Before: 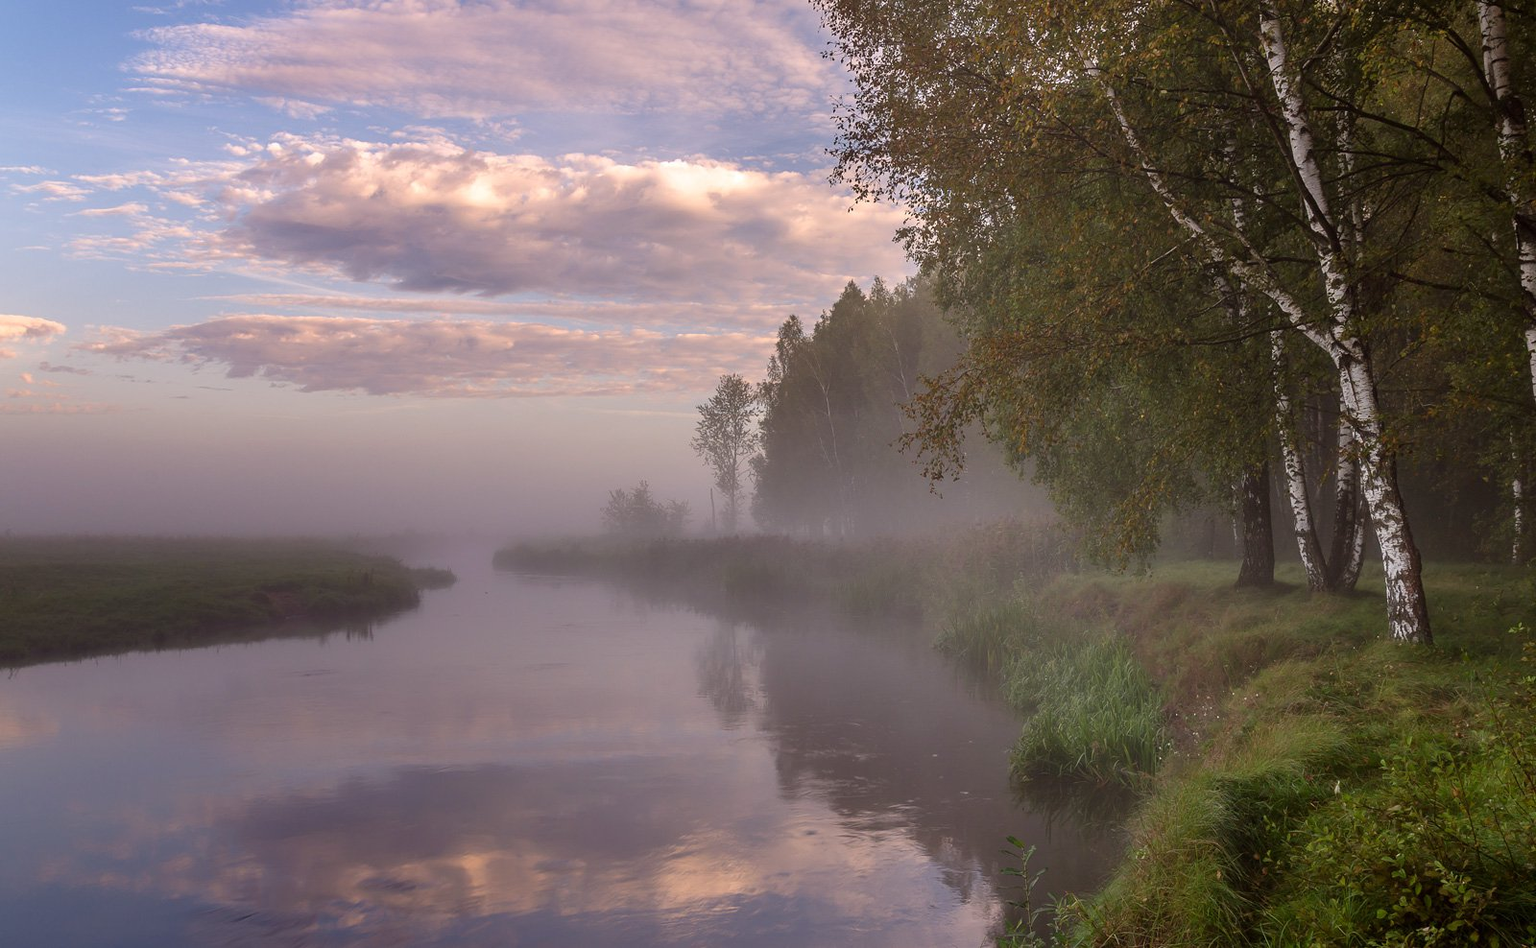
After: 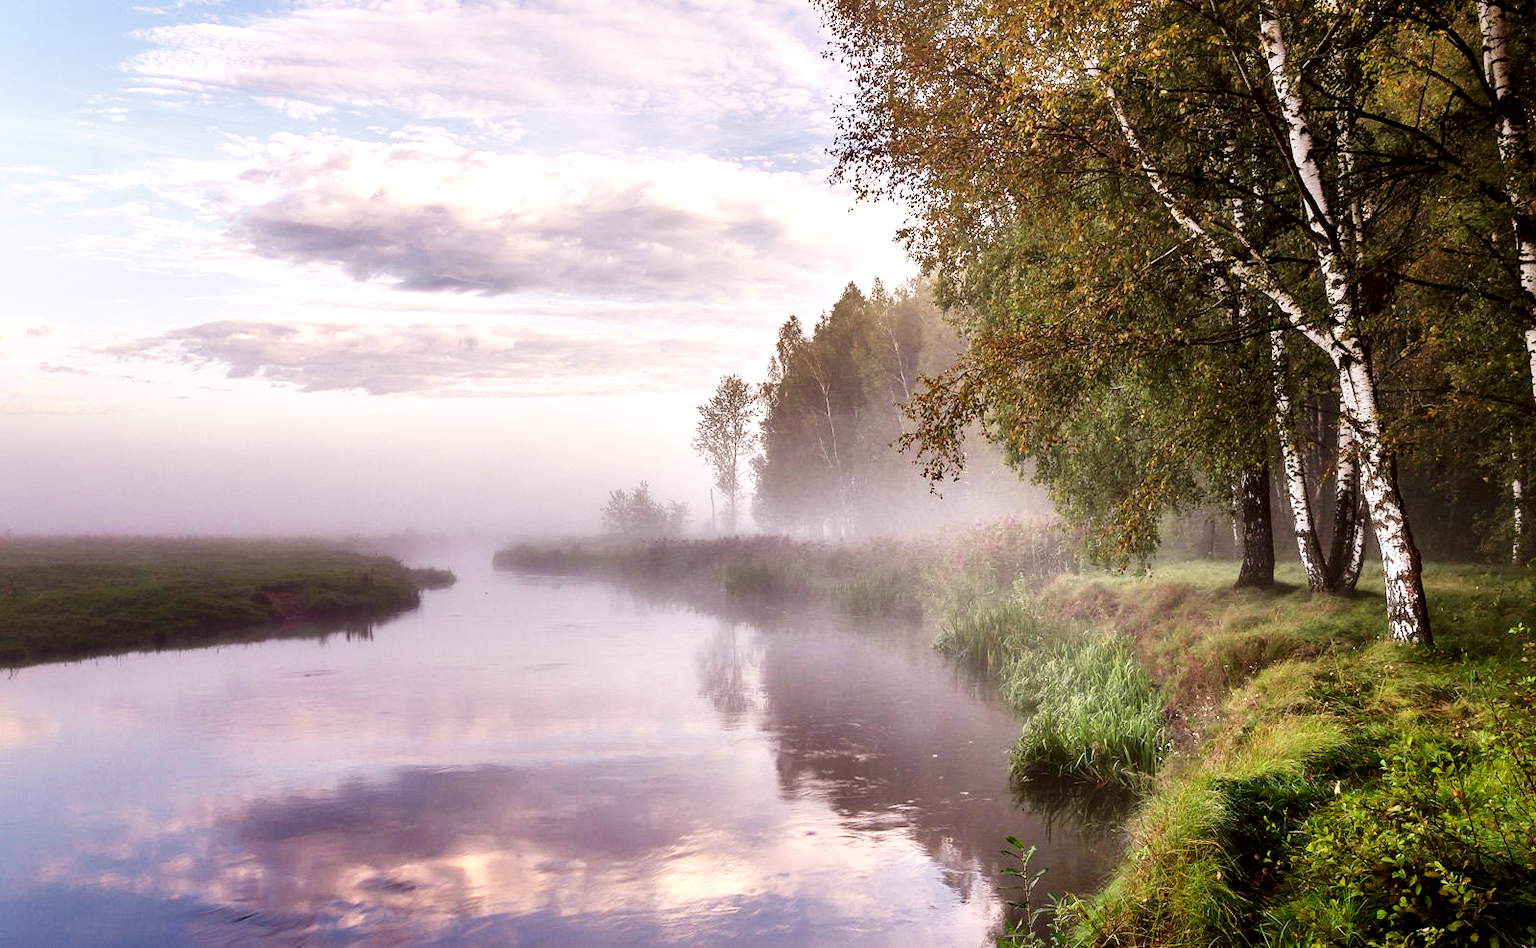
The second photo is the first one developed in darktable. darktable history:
local contrast: mode bilateral grid, contrast 71, coarseness 75, detail 181%, midtone range 0.2
base curve: curves: ch0 [(0, 0) (0.007, 0.004) (0.027, 0.03) (0.046, 0.07) (0.207, 0.54) (0.442, 0.872) (0.673, 0.972) (1, 1)], preserve colors none
